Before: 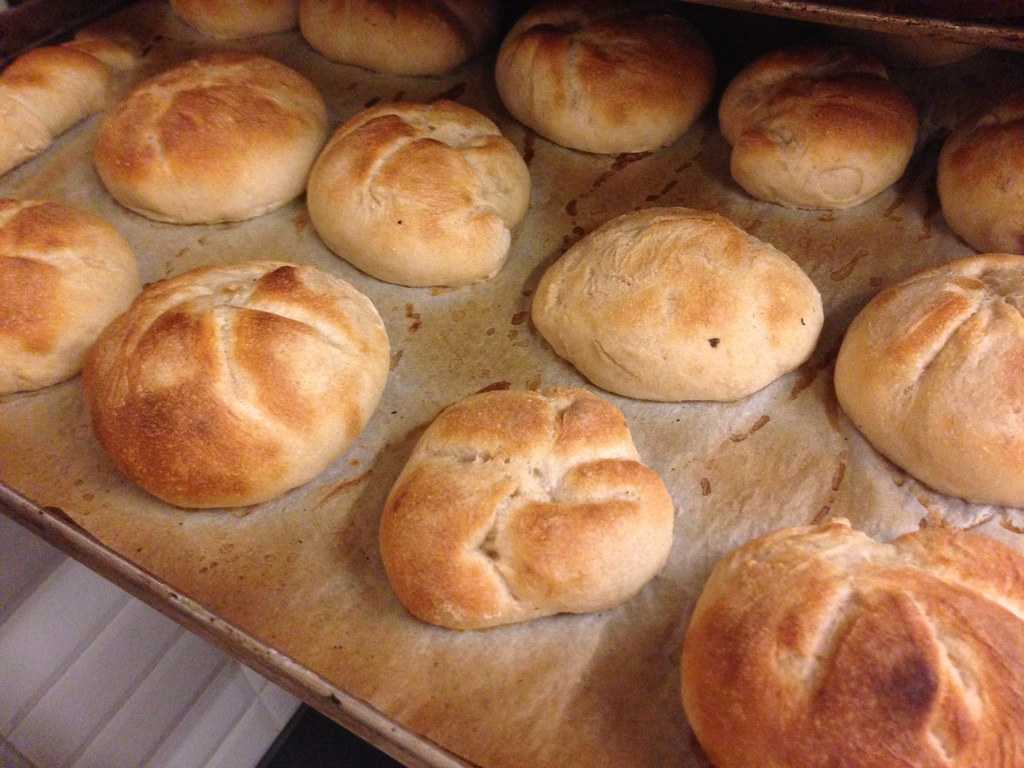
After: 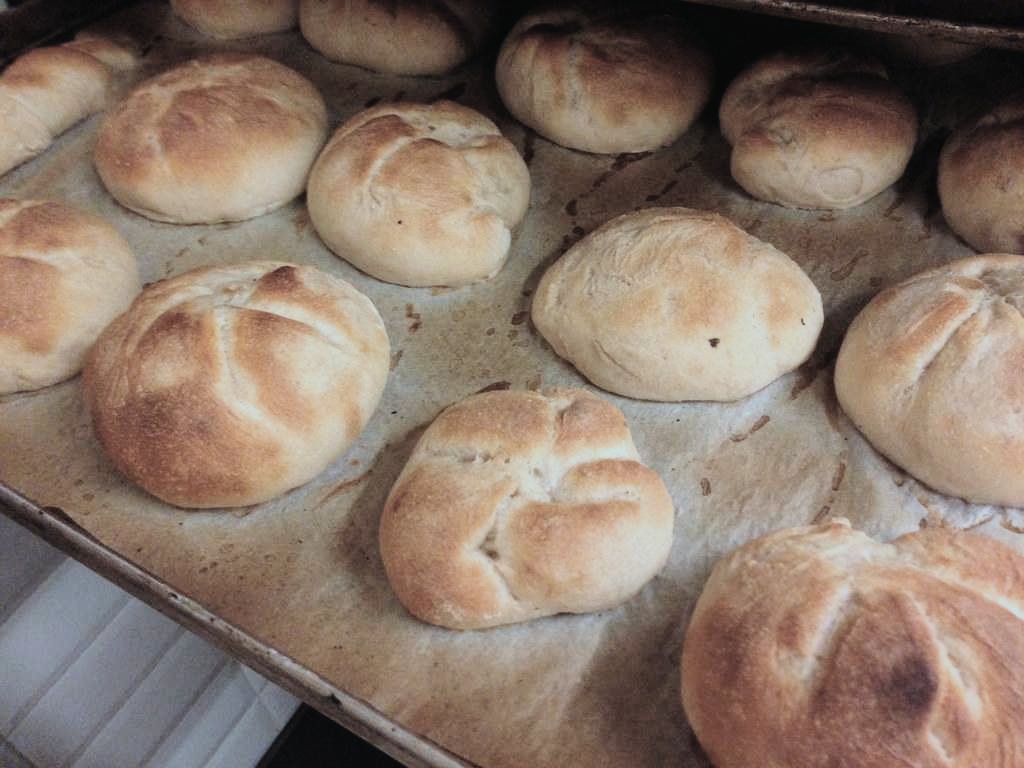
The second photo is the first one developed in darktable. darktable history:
exposure: black level correction -0.015, compensate highlight preservation false
color correction: highlights a* -13.13, highlights b* -17.34, saturation 0.713
filmic rgb: black relative exposure -7.49 EV, white relative exposure 4.99 EV, hardness 3.31, contrast 1.298, color science v6 (2022)
